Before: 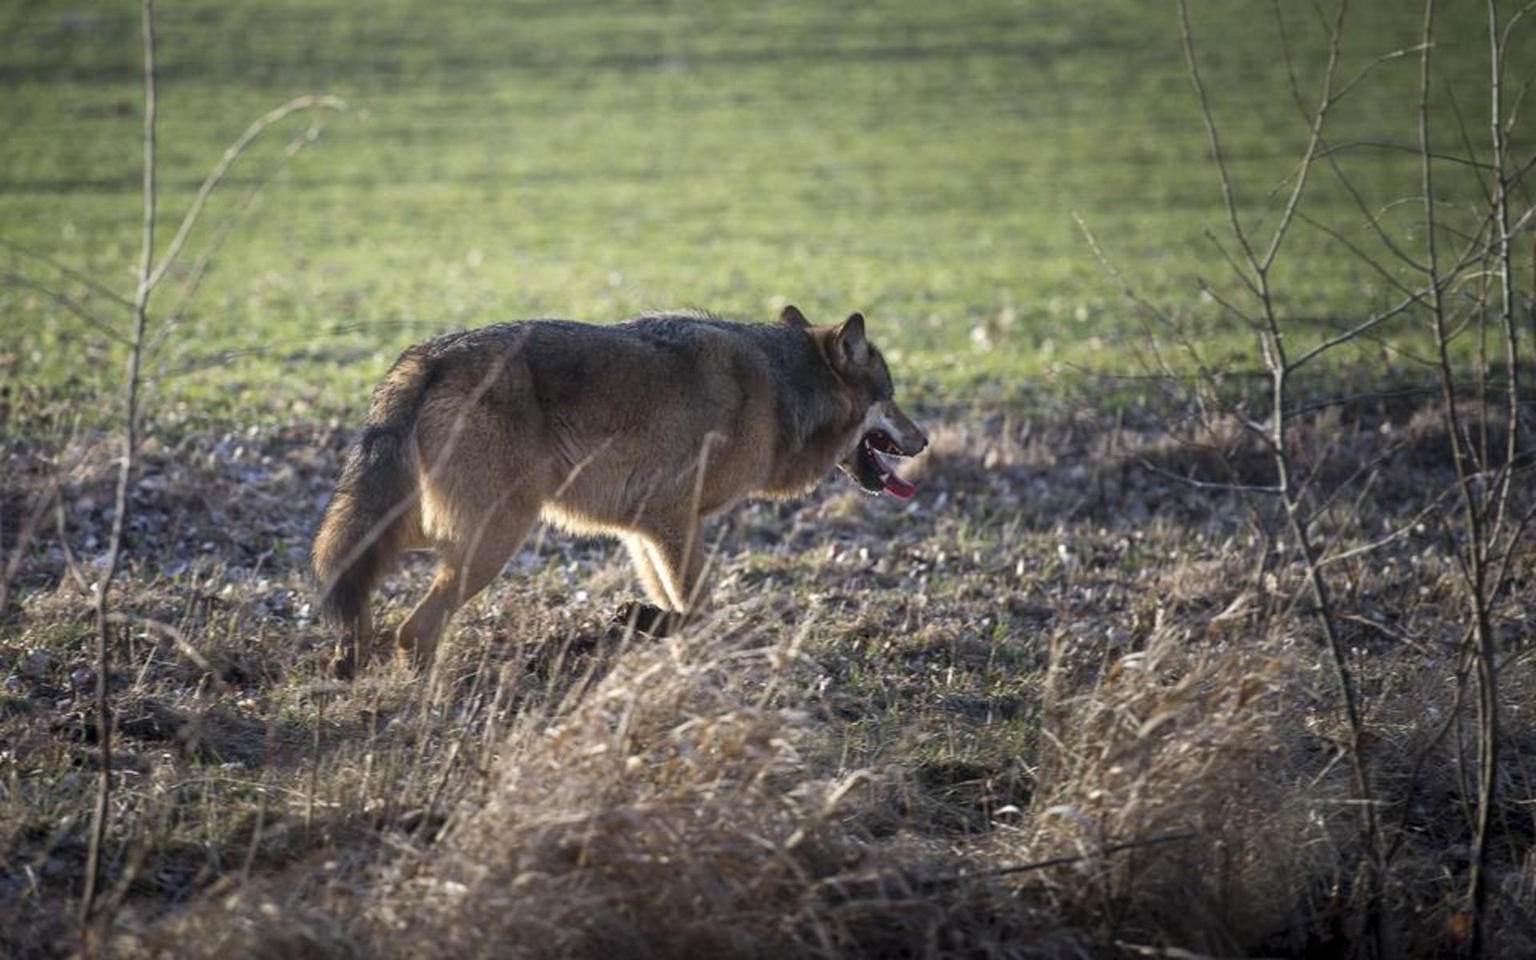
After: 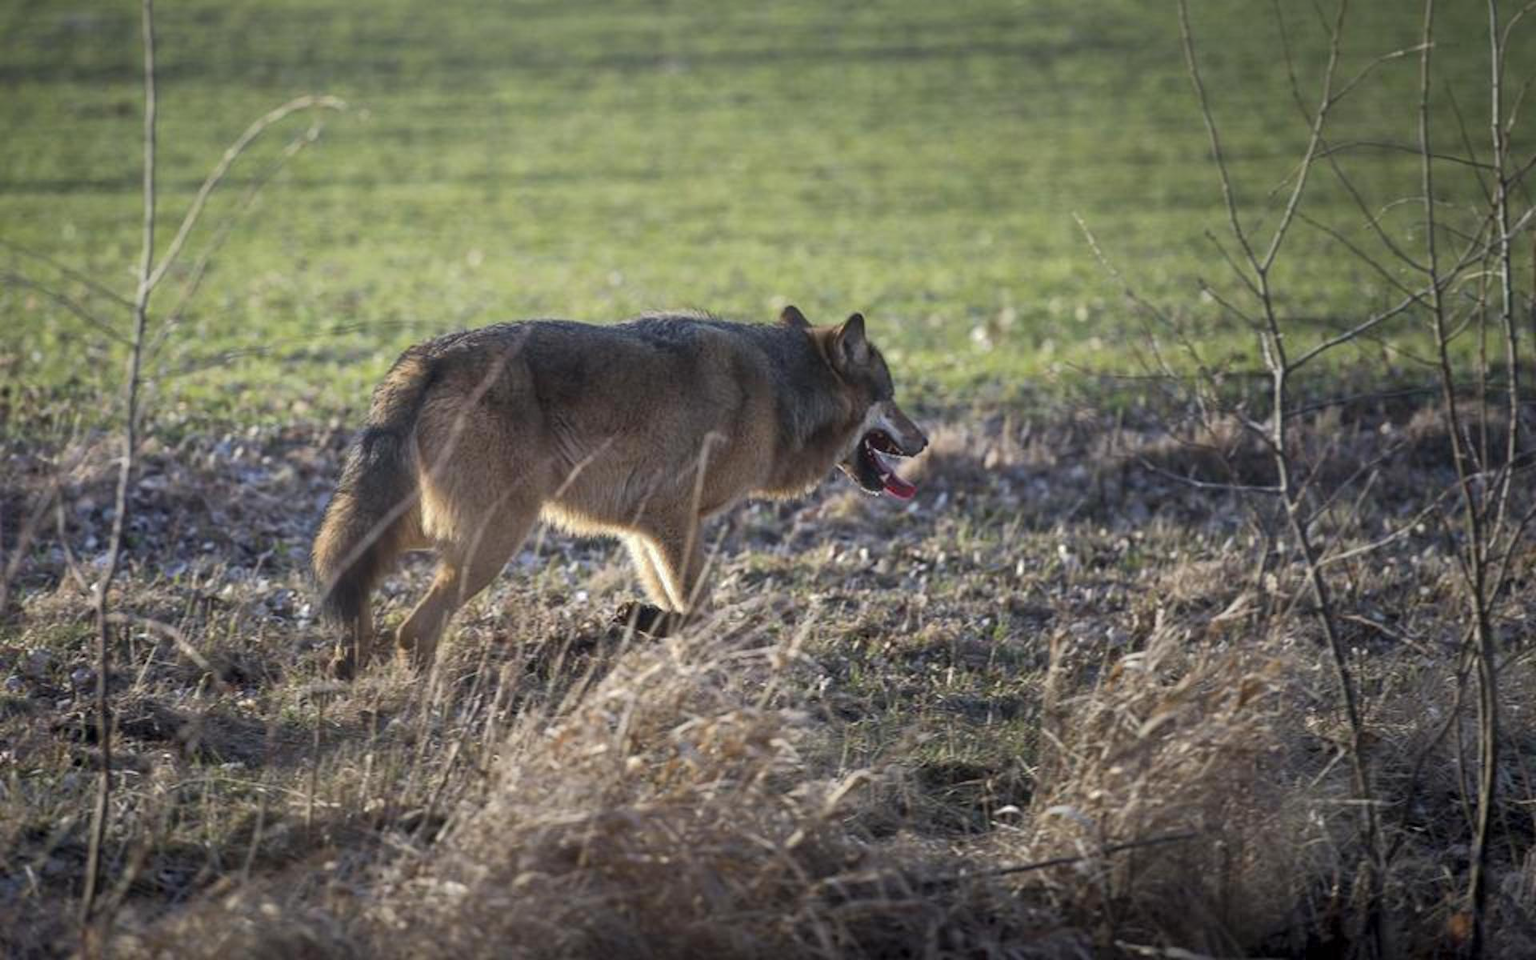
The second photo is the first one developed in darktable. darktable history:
exposure: compensate highlight preservation false
shadows and highlights: shadows 40, highlights -60
